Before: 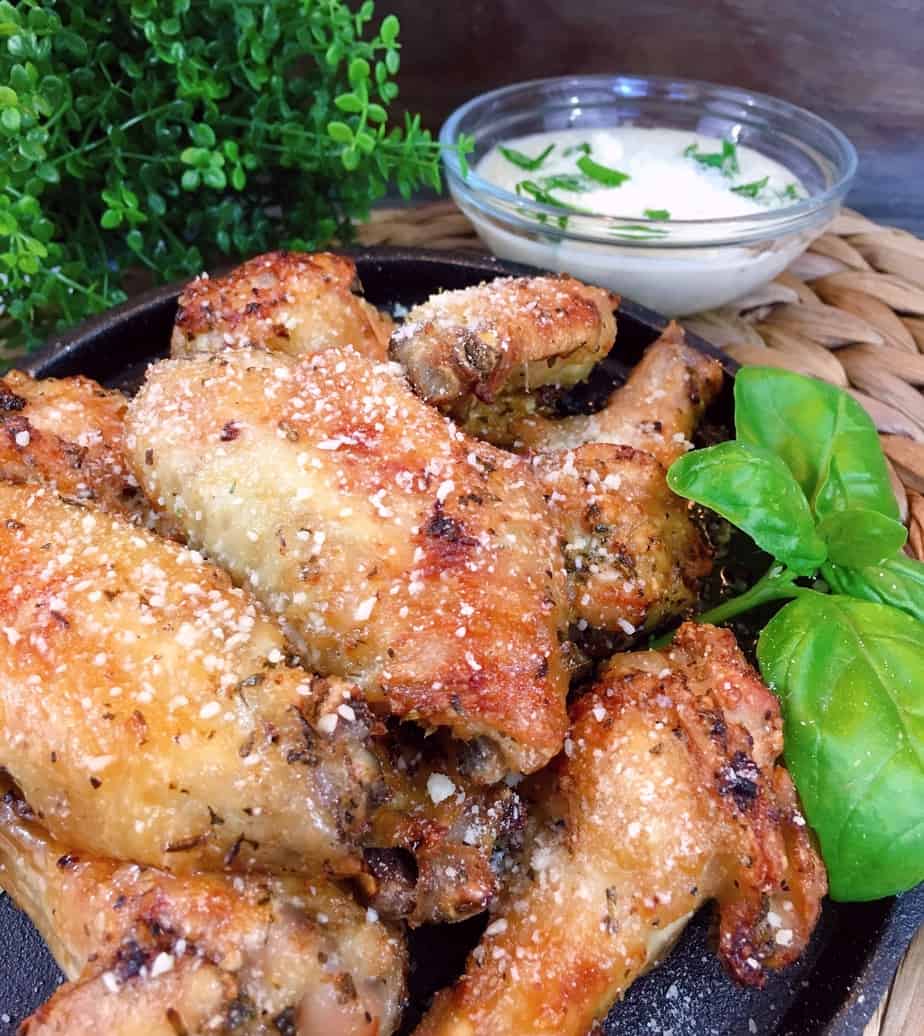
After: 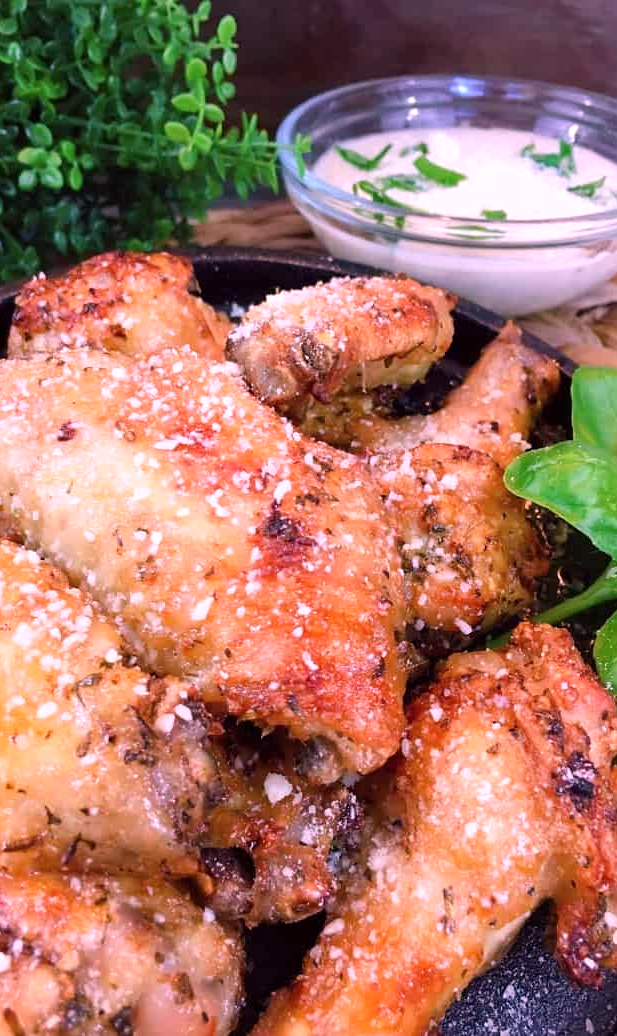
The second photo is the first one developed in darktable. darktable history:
crop and rotate: left 17.732%, right 15.423%
white balance: red 1.188, blue 1.11
